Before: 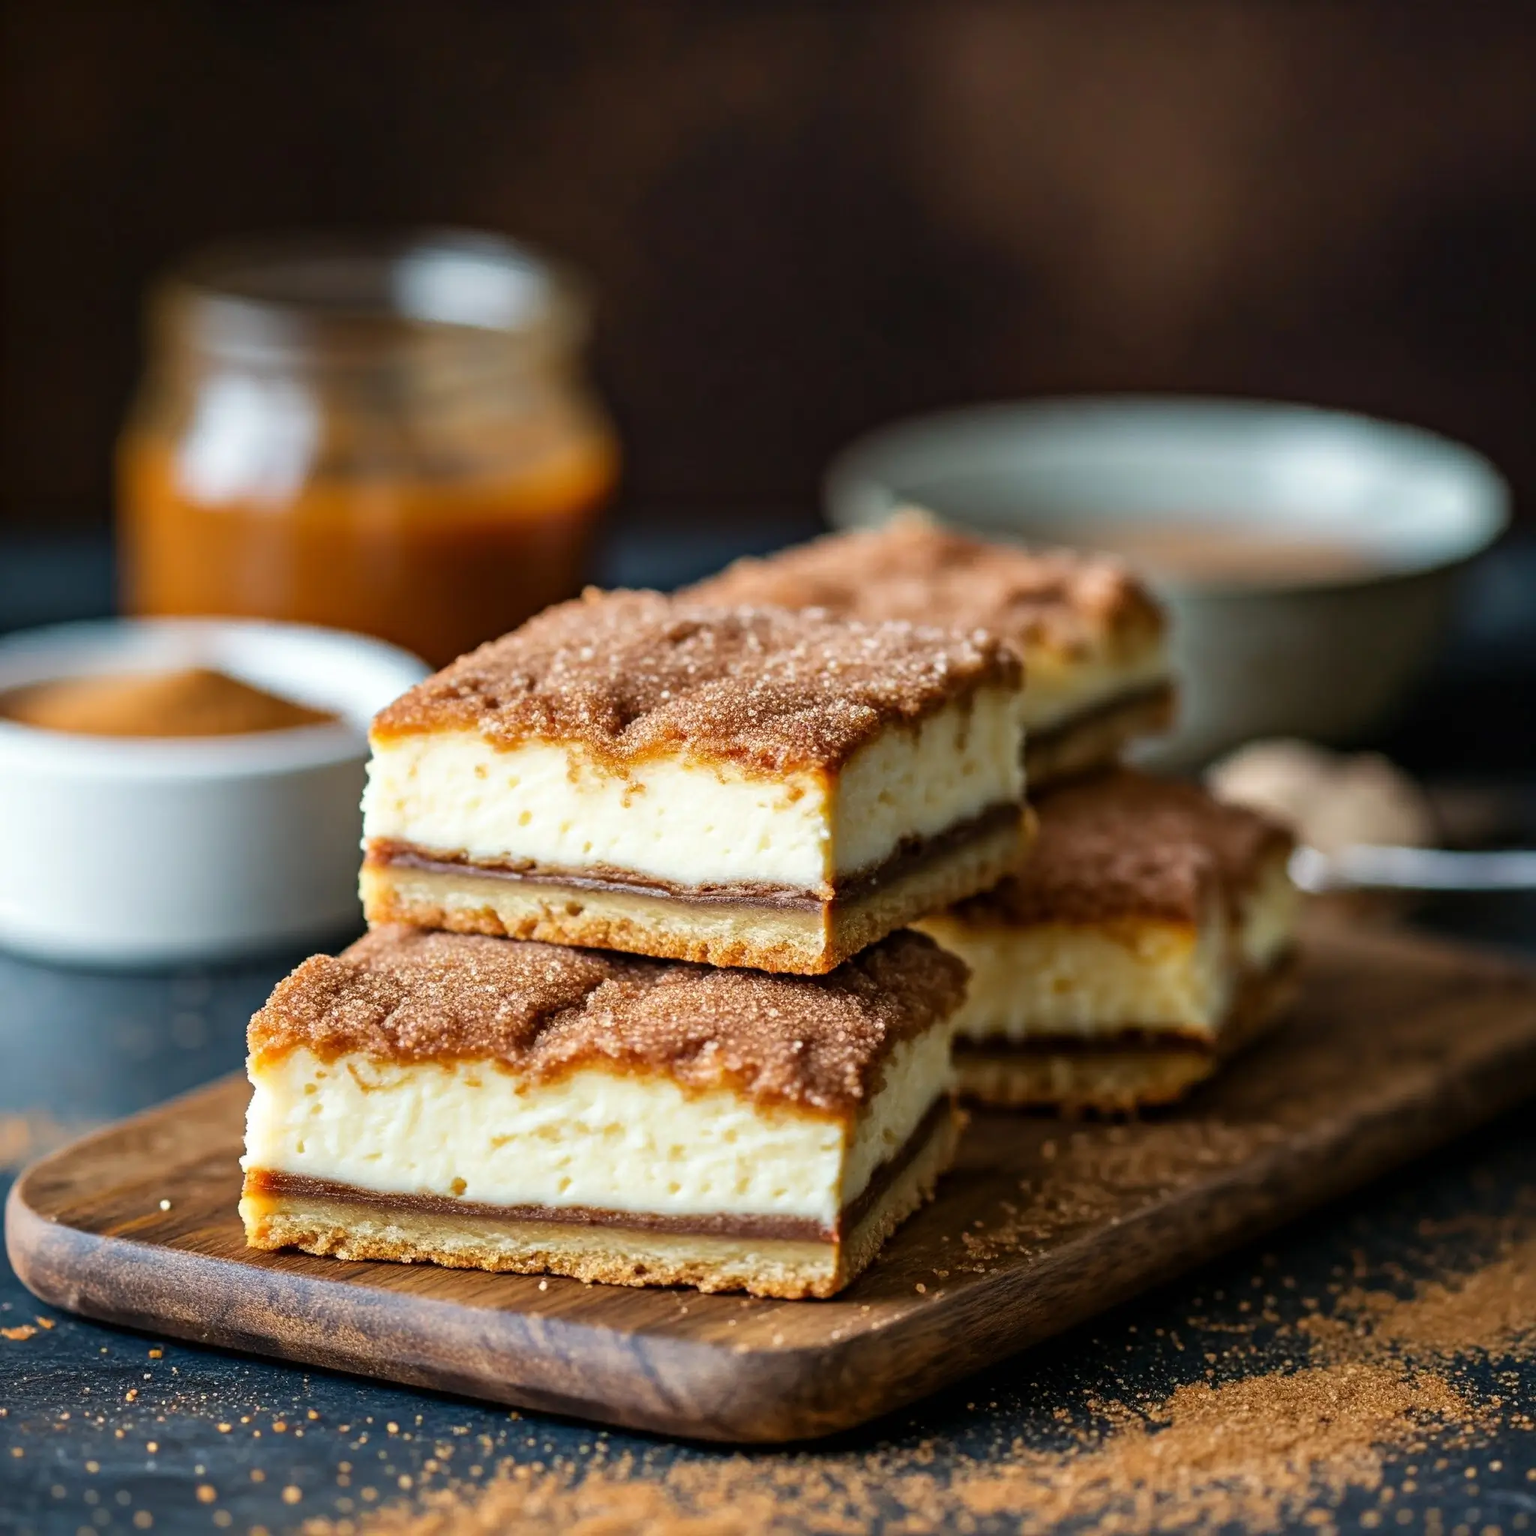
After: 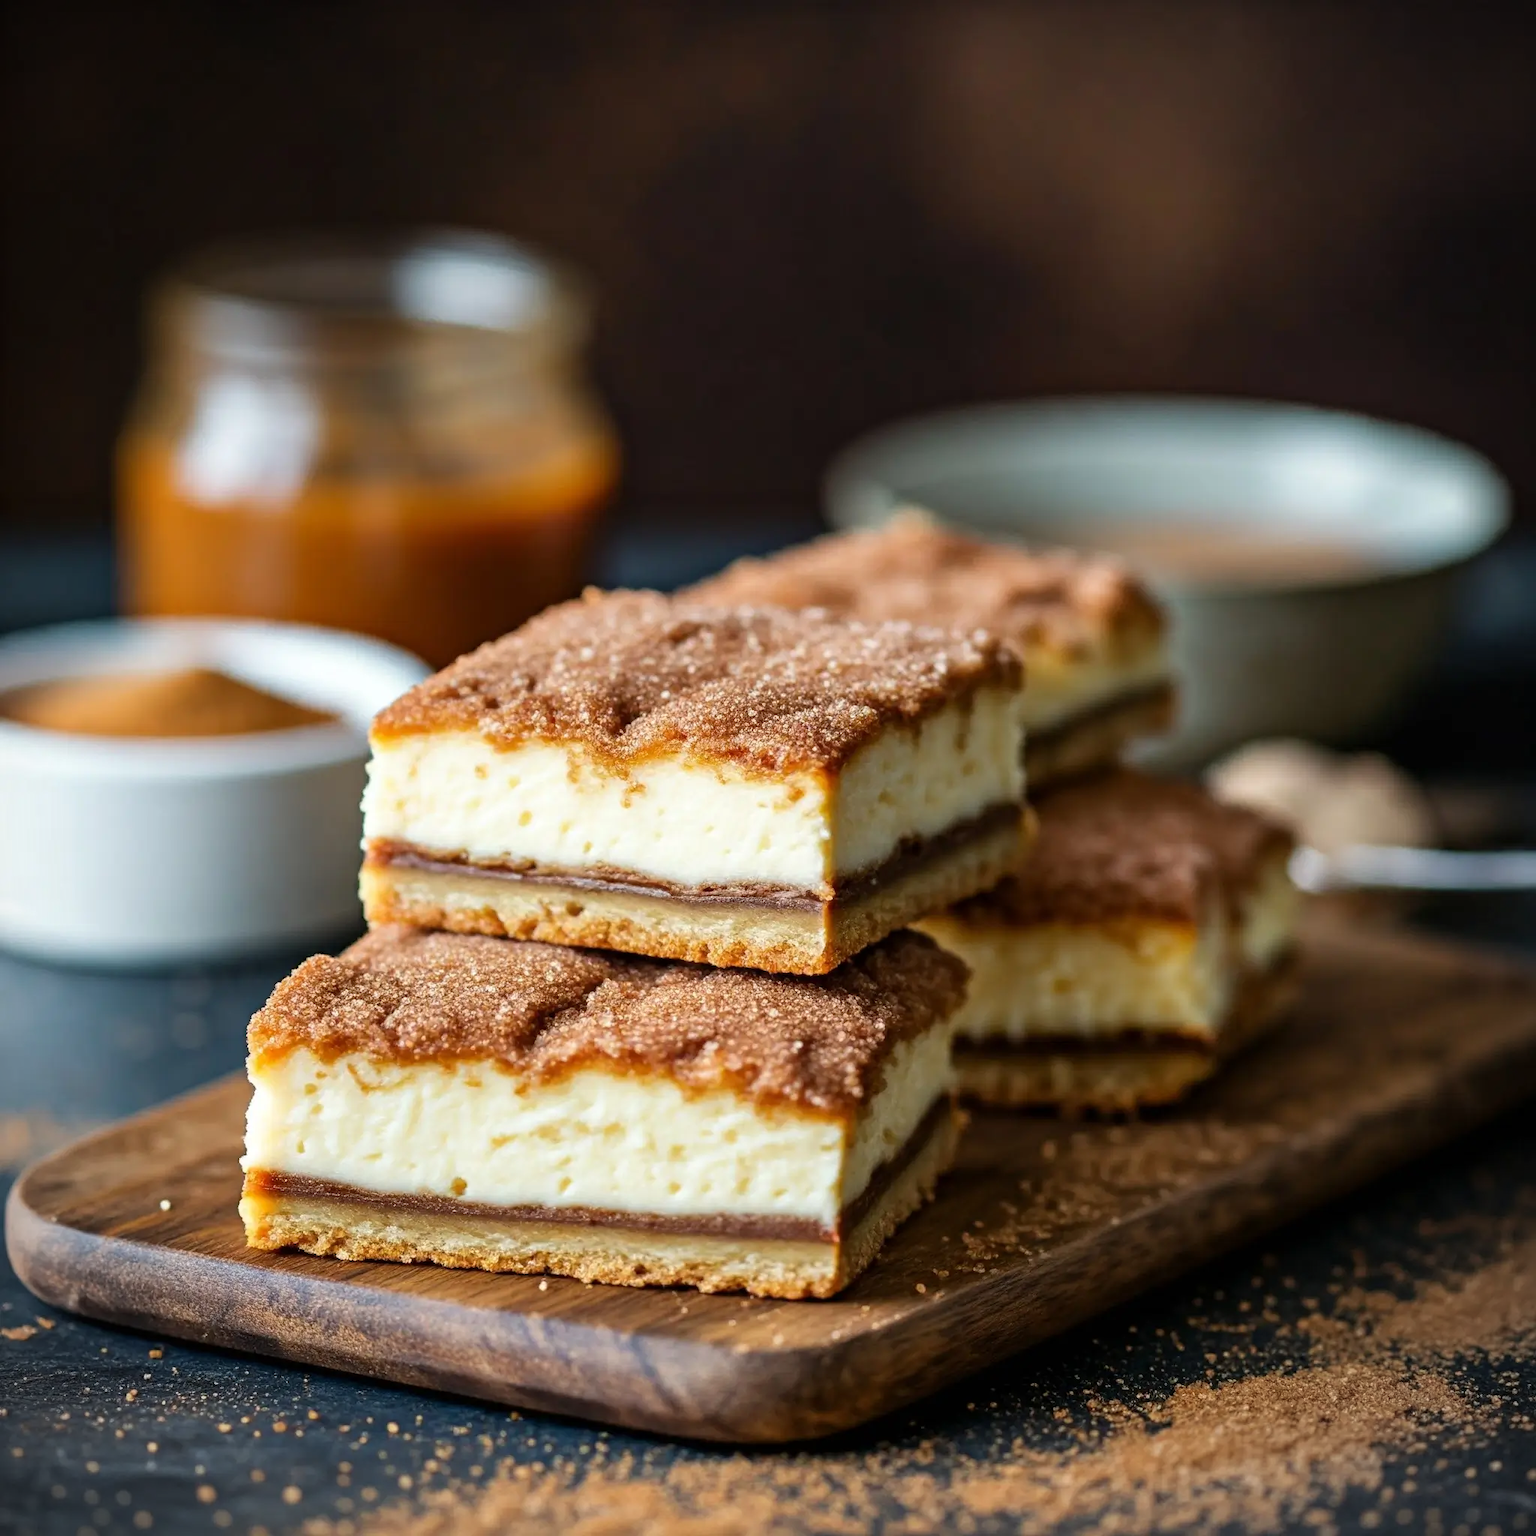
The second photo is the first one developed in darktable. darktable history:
vignetting: fall-off start 91.78%, unbound false
